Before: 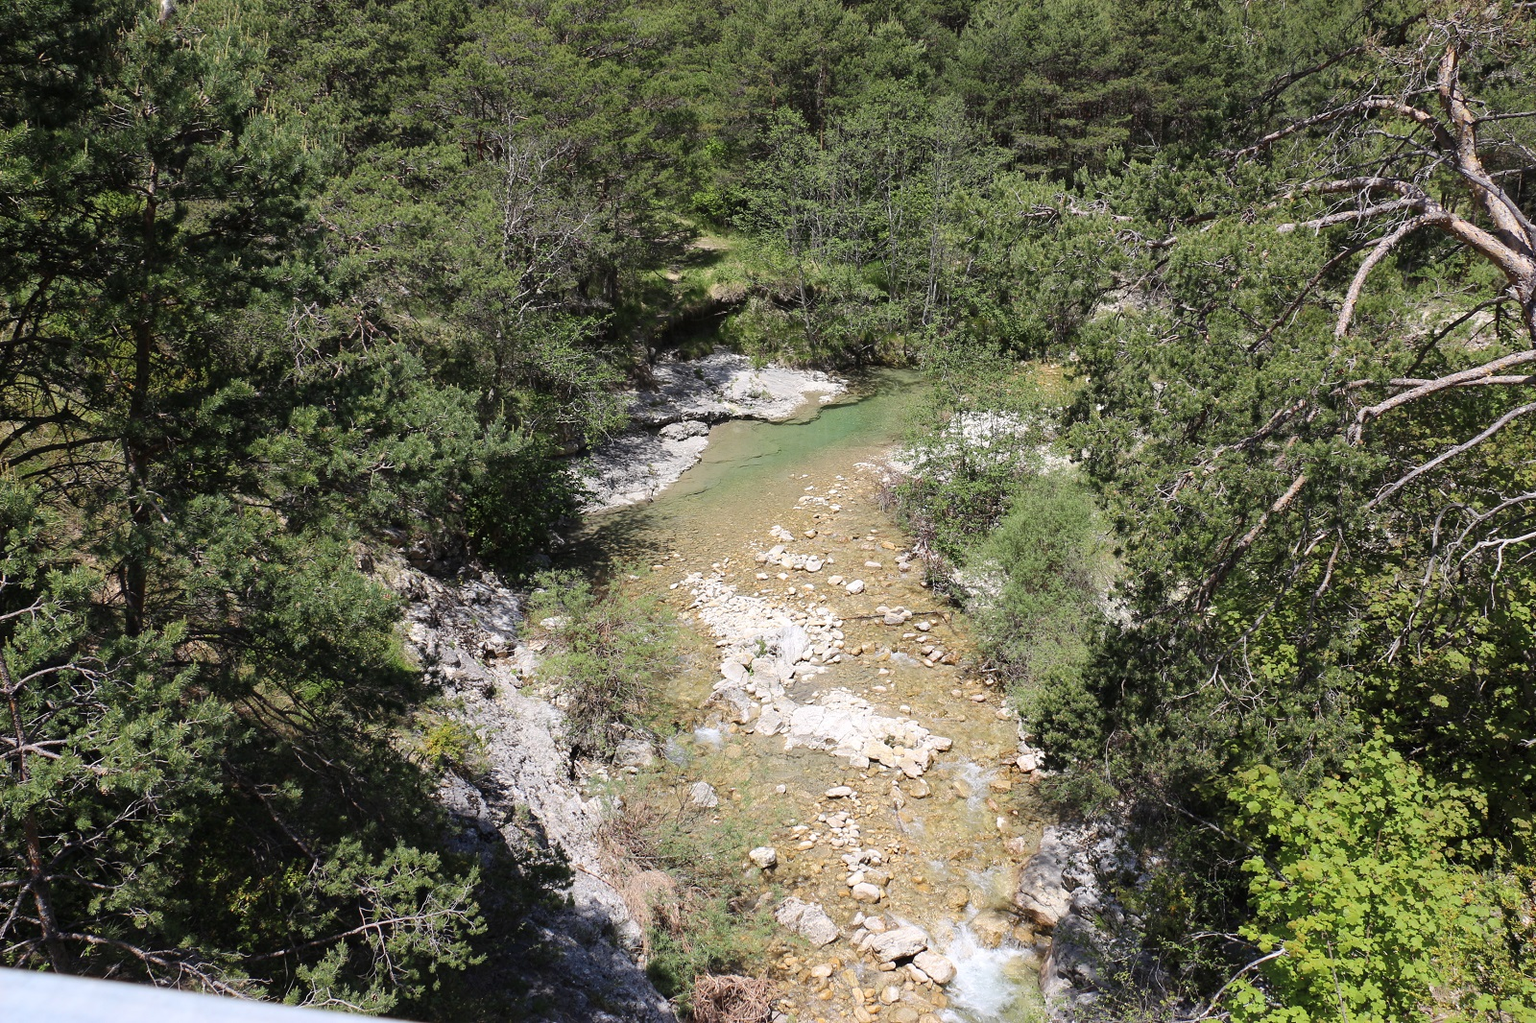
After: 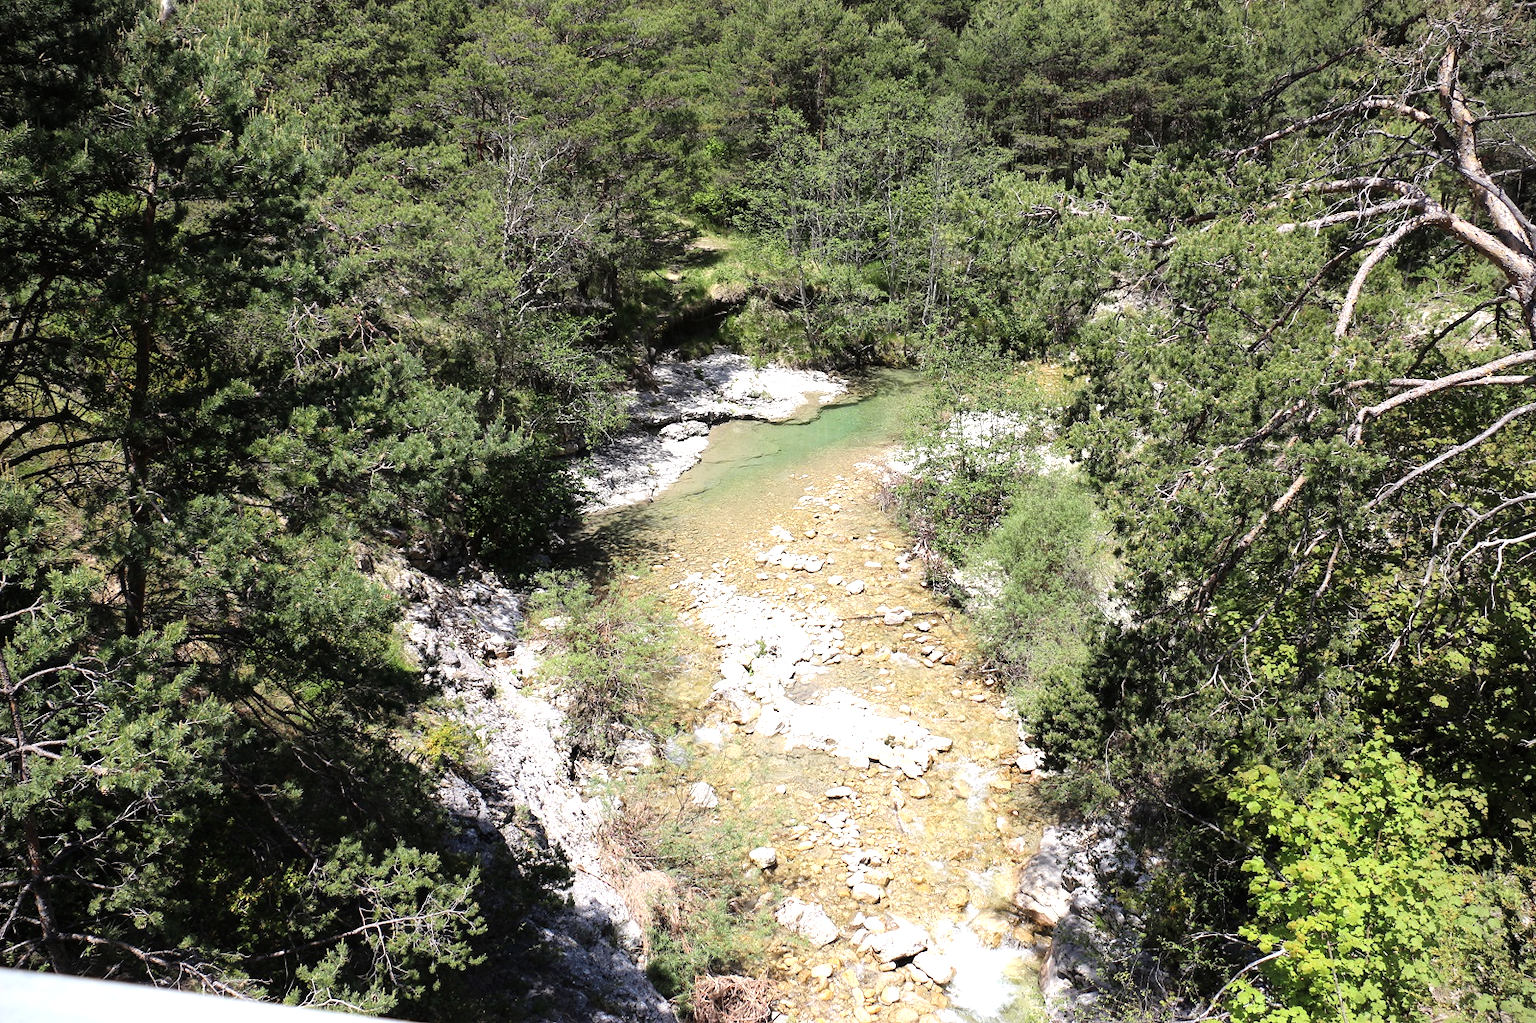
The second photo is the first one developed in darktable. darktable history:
tone equalizer: -8 EV -0.759 EV, -7 EV -0.685 EV, -6 EV -0.566 EV, -5 EV -0.383 EV, -3 EV 0.391 EV, -2 EV 0.6 EV, -1 EV 0.674 EV, +0 EV 0.762 EV
shadows and highlights: radius 329.45, shadows 54.86, highlights -99.23, compress 94.33%, soften with gaussian
vignetting: fall-off start 91.44%
